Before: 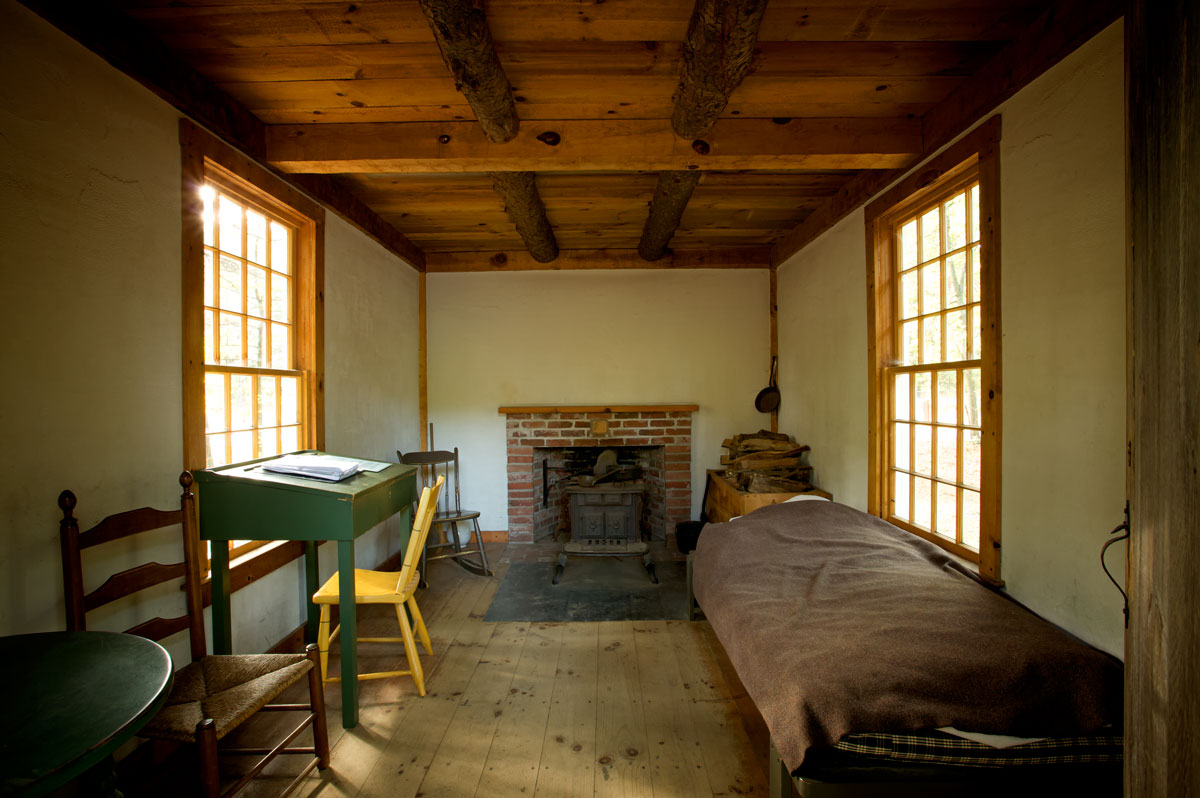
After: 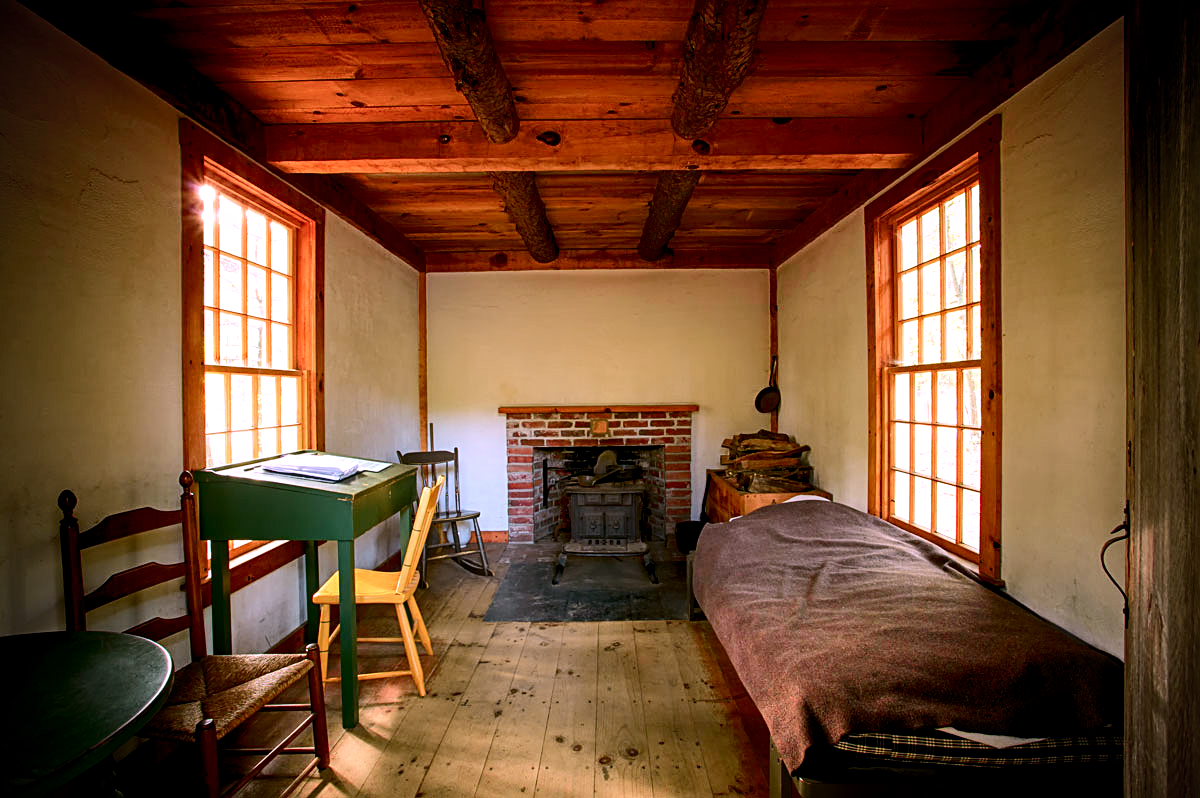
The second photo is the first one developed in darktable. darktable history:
contrast brightness saturation: saturation 0.1
local contrast: on, module defaults
tone curve: curves: ch0 [(0, 0) (0.126, 0.086) (0.338, 0.327) (0.494, 0.55) (0.703, 0.762) (1, 1)]; ch1 [(0, 0) (0.346, 0.324) (0.45, 0.431) (0.5, 0.5) (0.522, 0.517) (0.55, 0.578) (1, 1)]; ch2 [(0, 0) (0.44, 0.424) (0.501, 0.499) (0.554, 0.563) (0.622, 0.667) (0.707, 0.746) (1, 1)], color space Lab, independent channels, preserve colors none
exposure: exposure 0.258 EV, compensate highlight preservation false
tone equalizer: on, module defaults
sharpen: on, module defaults
color correction: highlights a* 15.46, highlights b* -20.56
vignetting: unbound false
